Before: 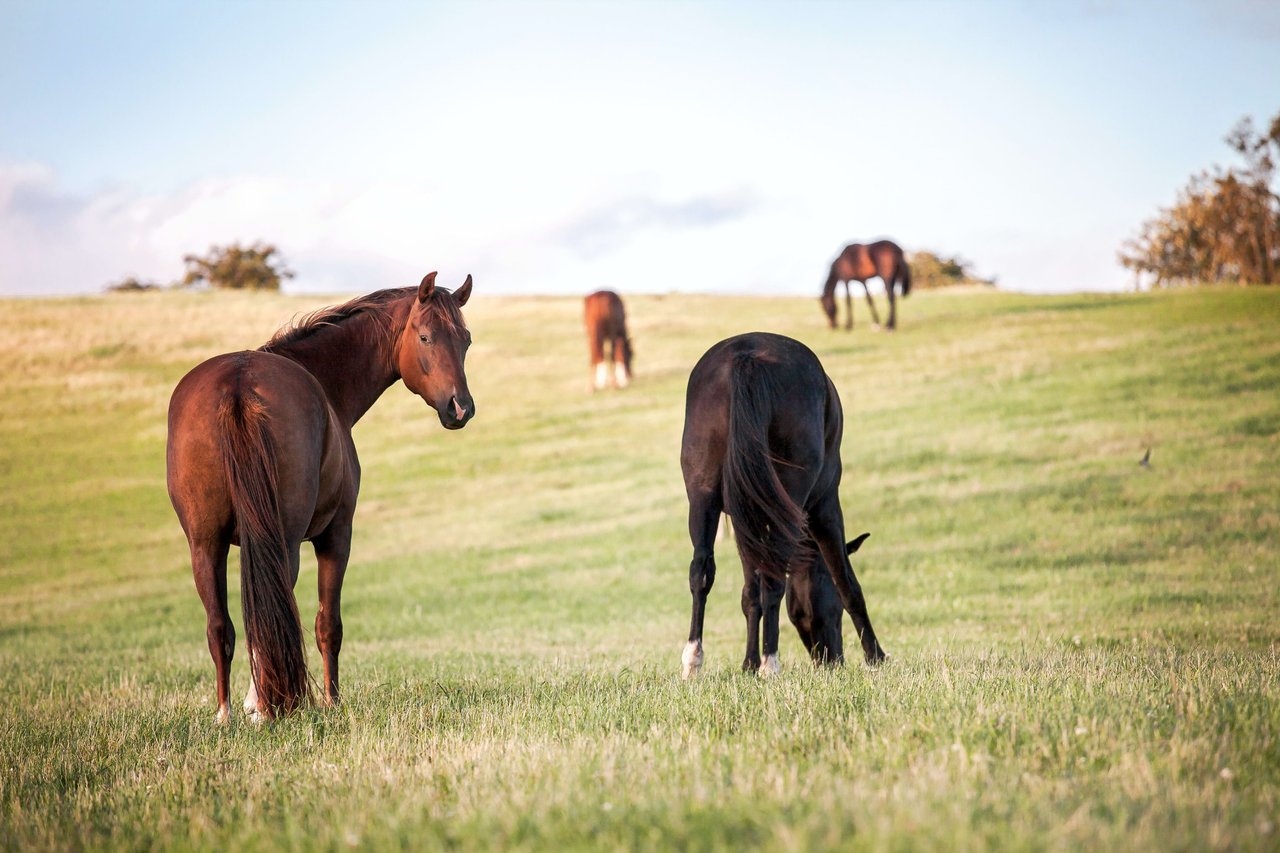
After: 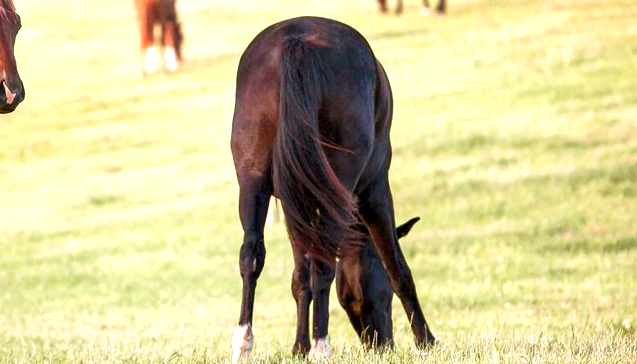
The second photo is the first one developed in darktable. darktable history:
color balance rgb: power › chroma 0.324%, power › hue 23.71°, perceptual saturation grading › global saturation 44.528%, perceptual saturation grading › highlights -50.528%, perceptual saturation grading › shadows 30.998%
crop: left 35.217%, top 37.115%, right 14.959%, bottom 20.104%
exposure: exposure 0.656 EV, compensate exposure bias true, compensate highlight preservation false
